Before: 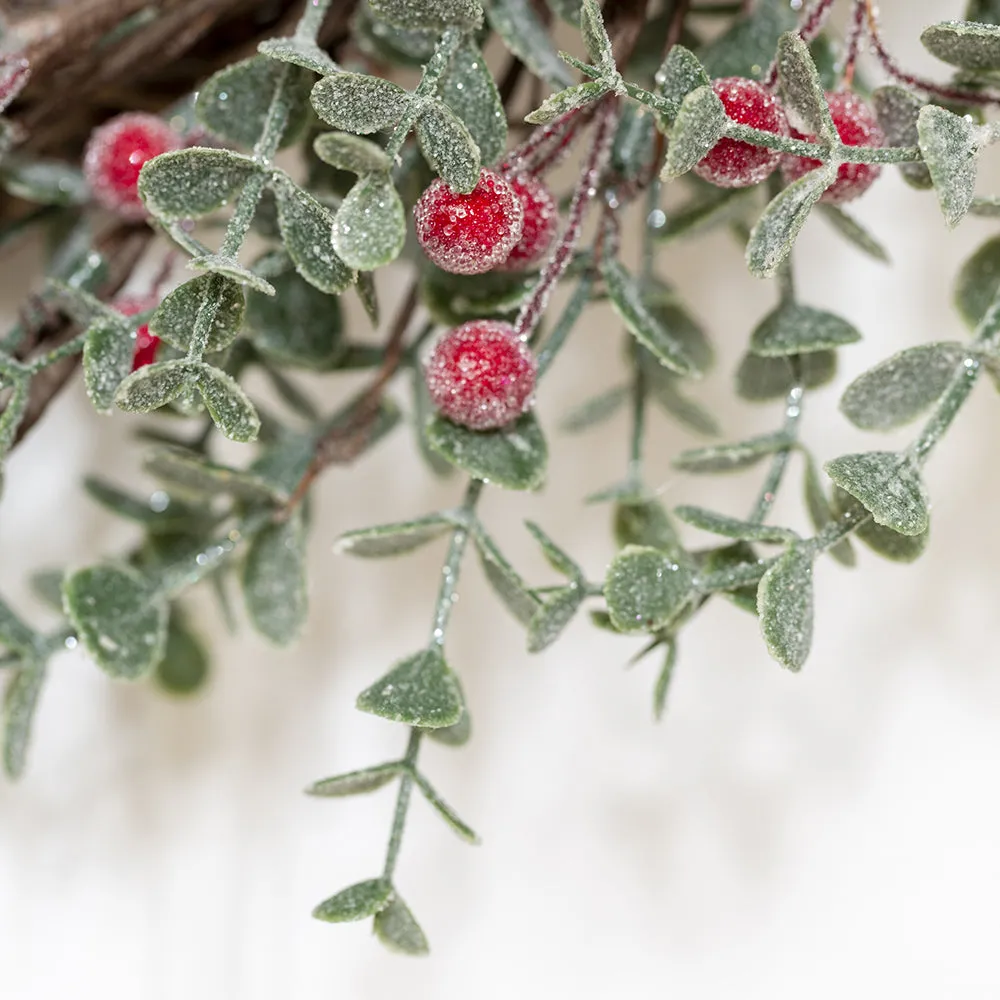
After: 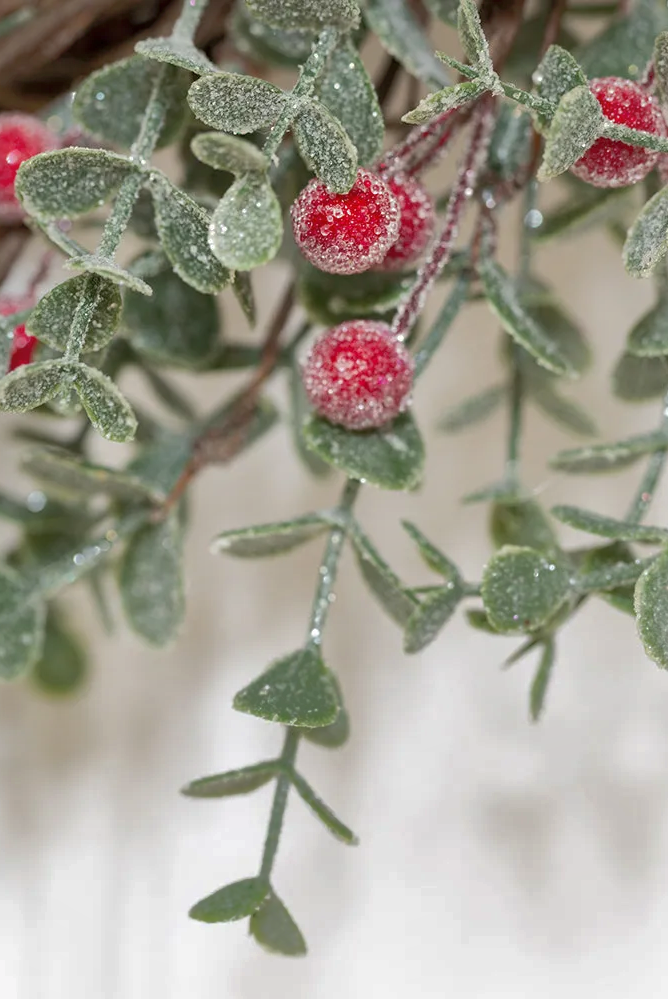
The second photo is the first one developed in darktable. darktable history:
shadows and highlights: shadows 59.73, highlights -60.05
crop and rotate: left 12.354%, right 20.777%
